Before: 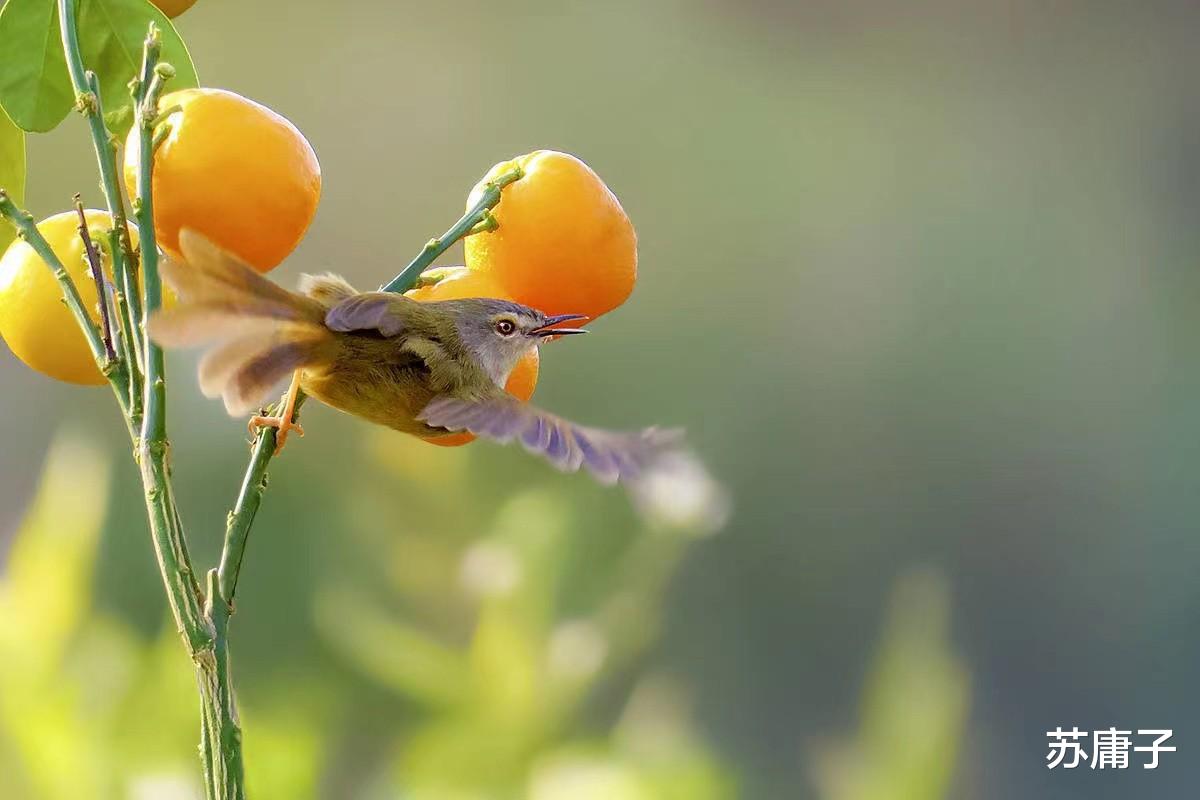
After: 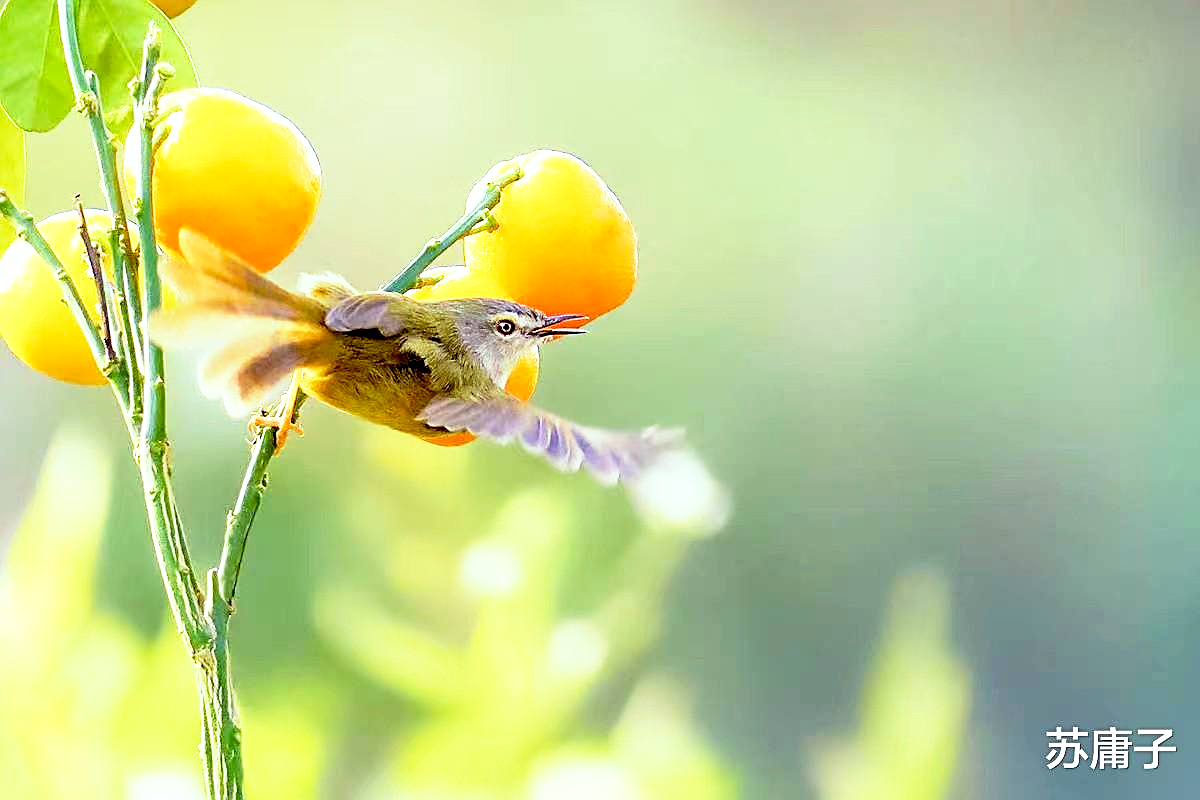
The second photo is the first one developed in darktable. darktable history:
sharpen: on, module defaults
color correction: highlights a* -6.53, highlights b* 0.732
exposure: black level correction 0.012, exposure 0.701 EV, compensate highlight preservation false
base curve: curves: ch0 [(0, 0) (0.557, 0.834) (1, 1)], preserve colors none
